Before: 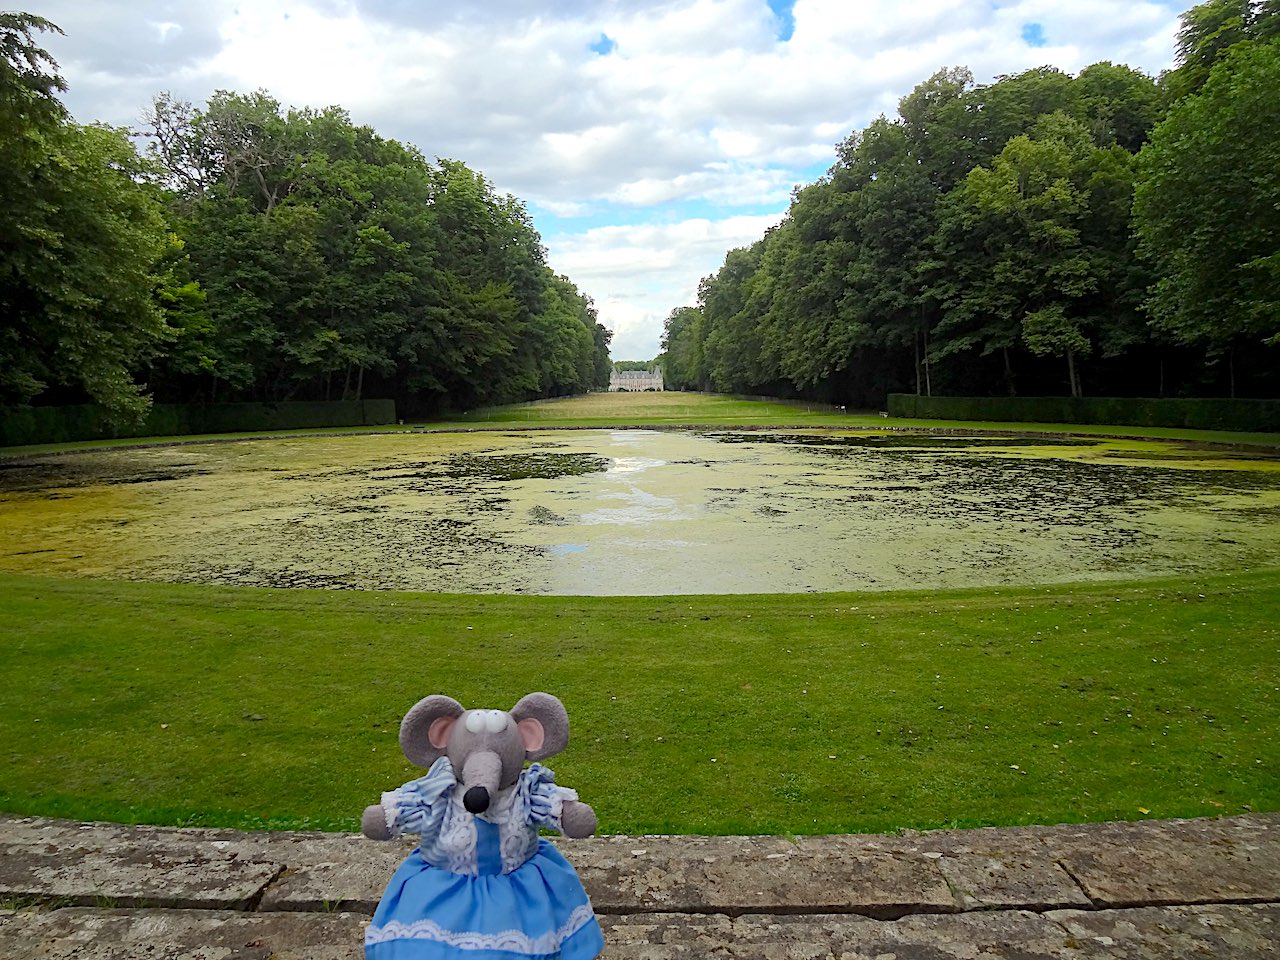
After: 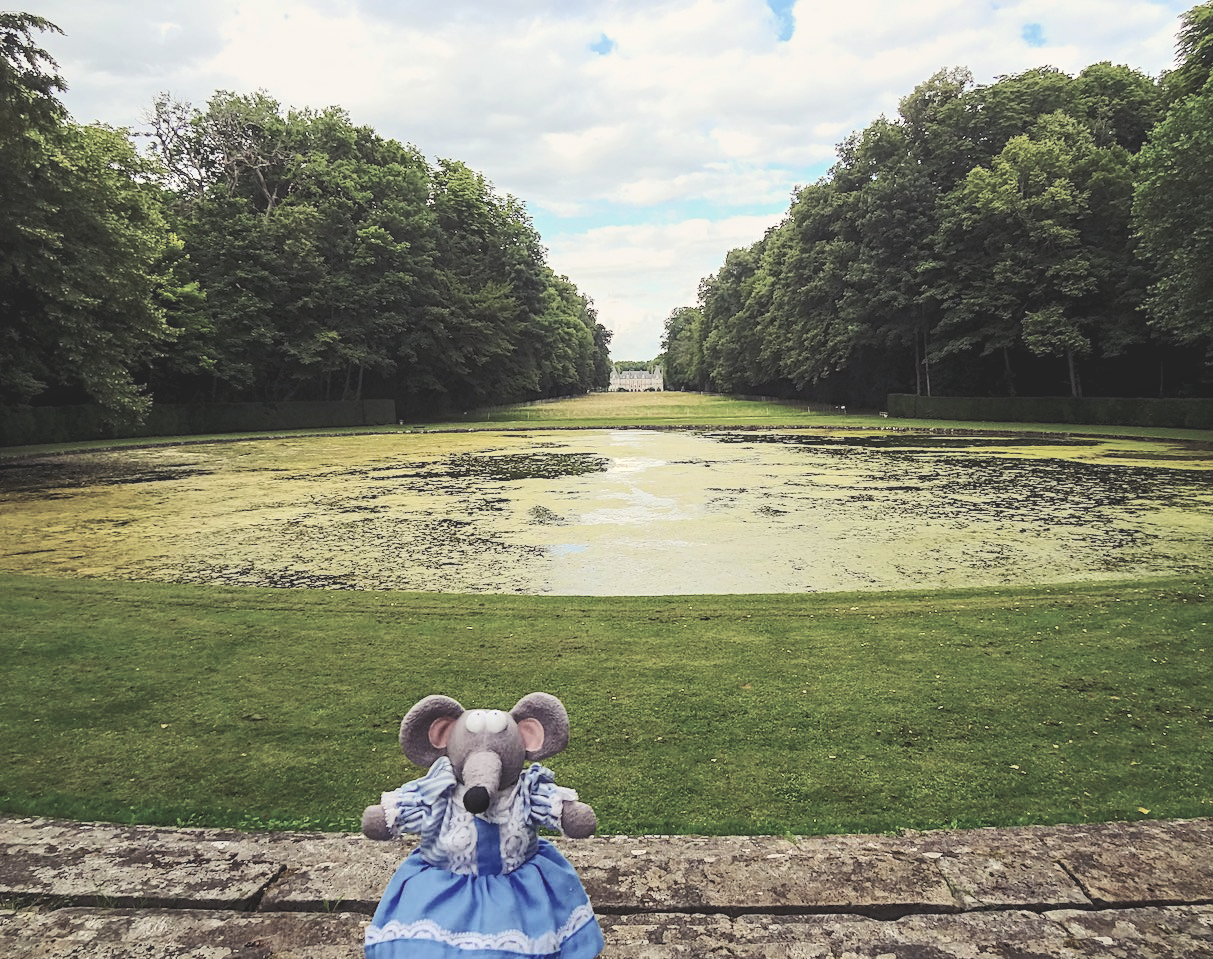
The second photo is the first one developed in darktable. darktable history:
exposure: black level correction 0.001, exposure 0.499 EV, compensate highlight preservation false
contrast brightness saturation: contrast 0.195, brightness 0.164, saturation 0.216
crop and rotate: left 0%, right 5.227%
color correction: highlights b* 0.05, saturation 0.482
local contrast: on, module defaults
color balance rgb: shadows lift › luminance -21.718%, shadows lift › chroma 9.176%, shadows lift › hue 284.29°, perceptual saturation grading › global saturation 19.766%, contrast -10.62%
color calibration: x 0.334, y 0.349, temperature 5426.71 K
tone curve: curves: ch0 [(0, 0.142) (0.384, 0.314) (0.752, 0.711) (0.991, 0.95)]; ch1 [(0.006, 0.129) (0.346, 0.384) (1, 1)]; ch2 [(0.003, 0.057) (0.261, 0.248) (1, 1)], preserve colors none
